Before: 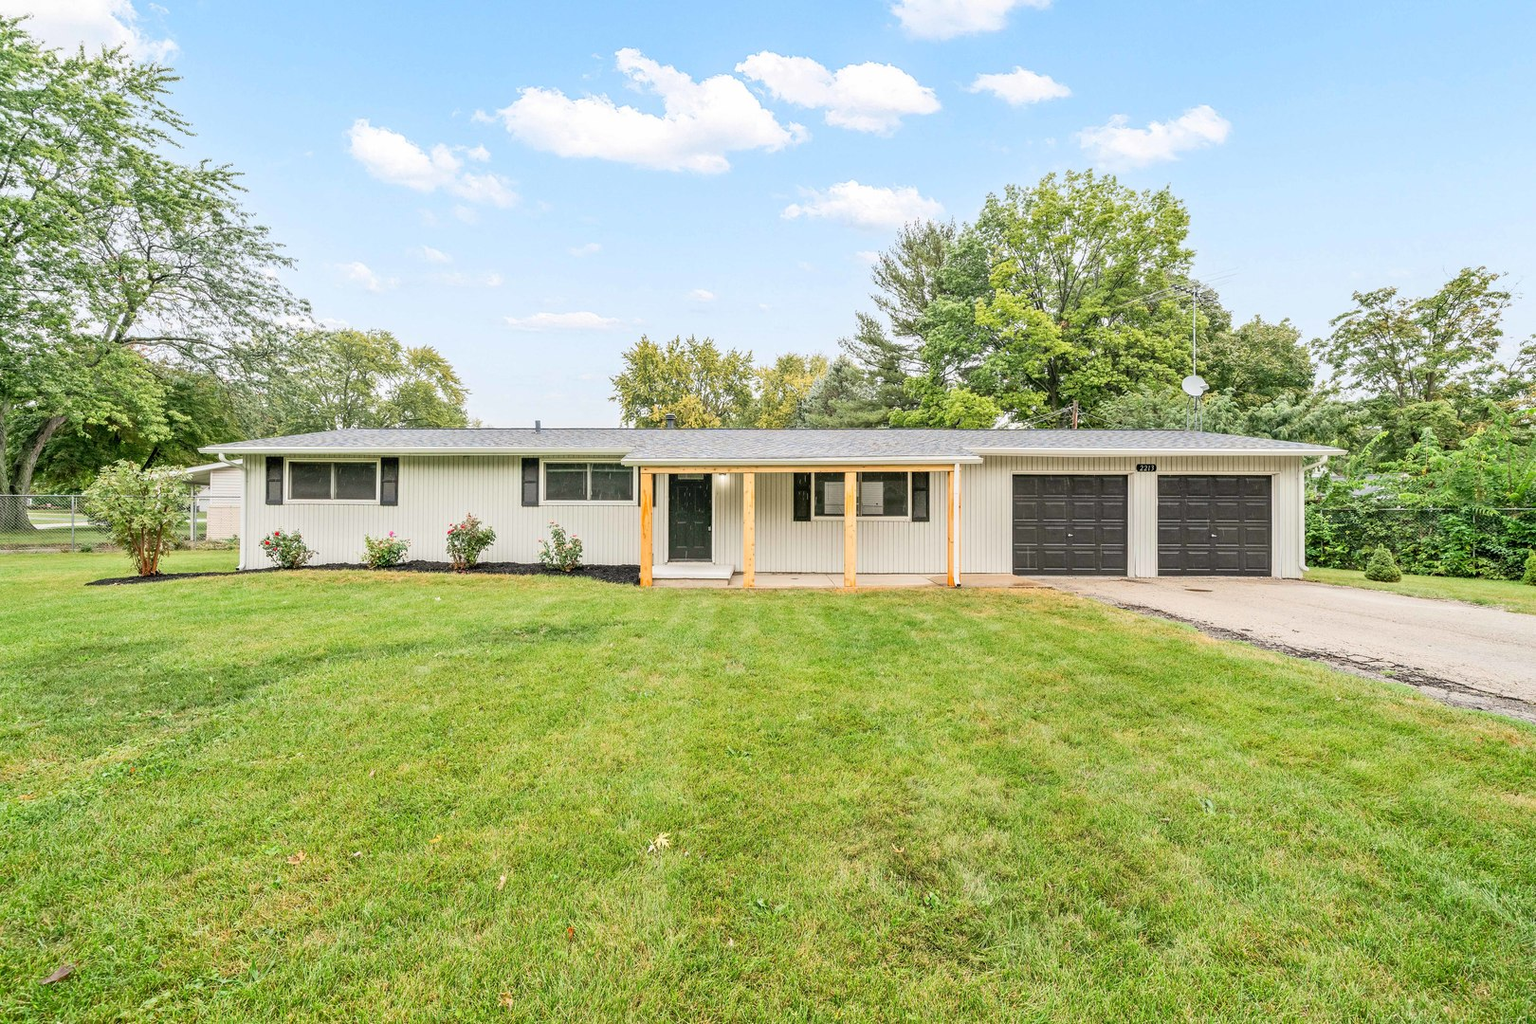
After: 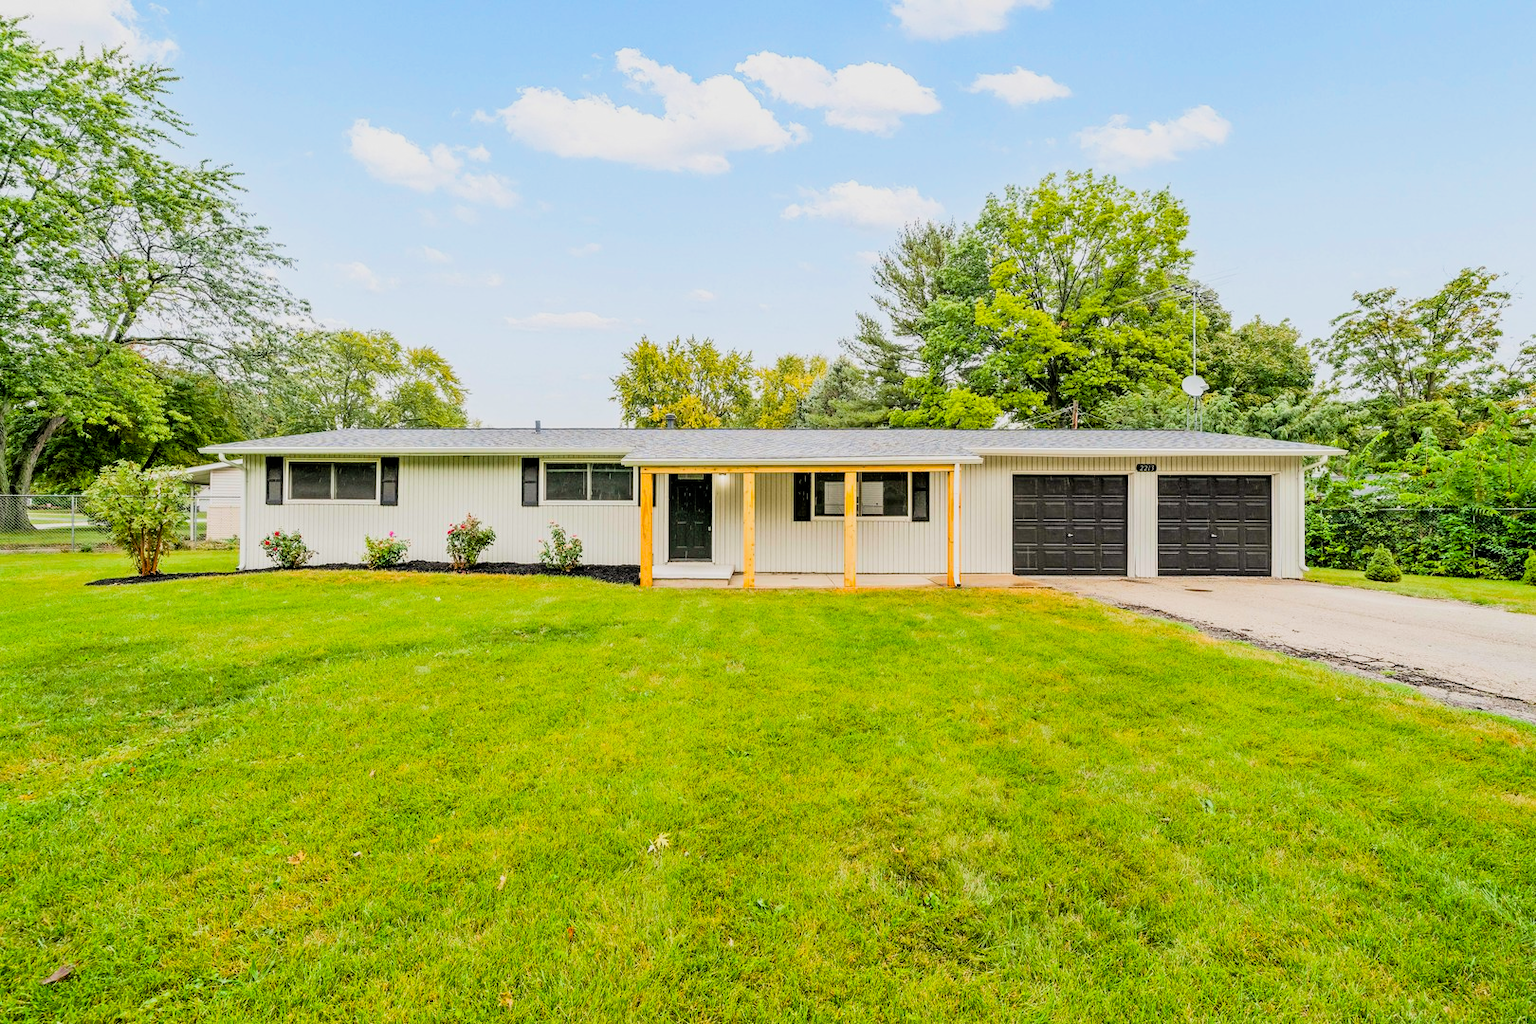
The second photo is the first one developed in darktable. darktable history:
filmic rgb: black relative exposure -5 EV, white relative exposure 3.5 EV, hardness 3.19, contrast 1.2, highlights saturation mix -50%
color balance rgb: linear chroma grading › global chroma 15%, perceptual saturation grading › global saturation 30%
